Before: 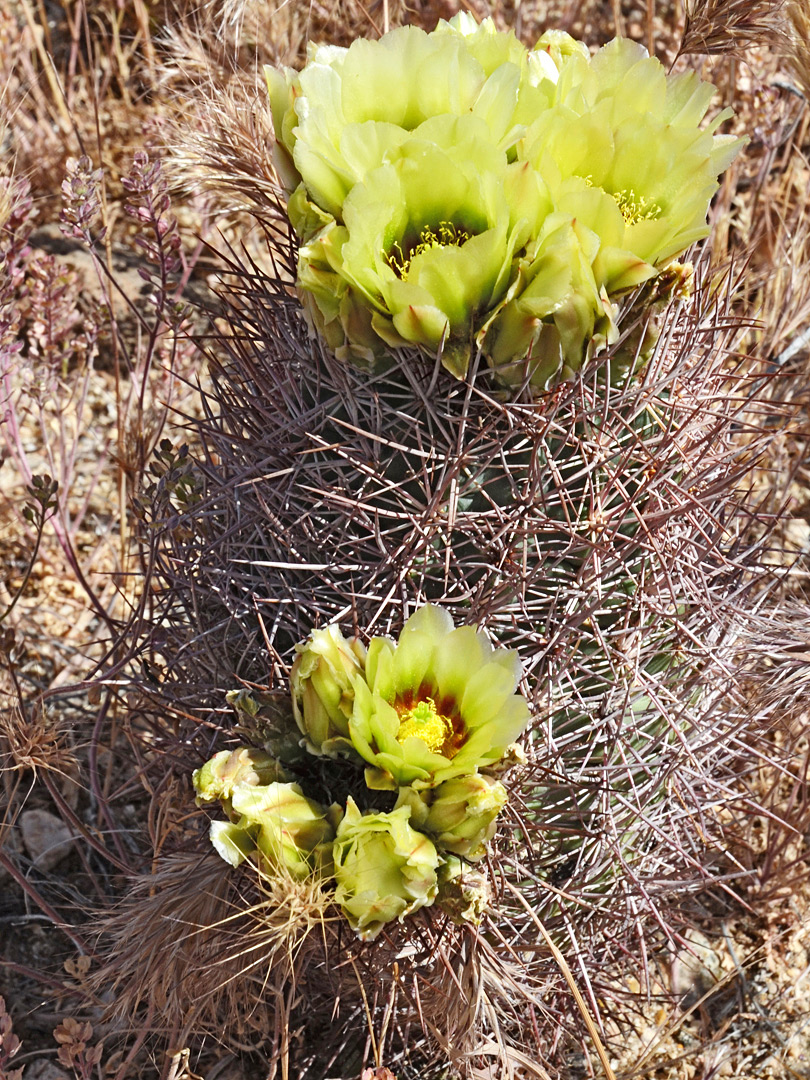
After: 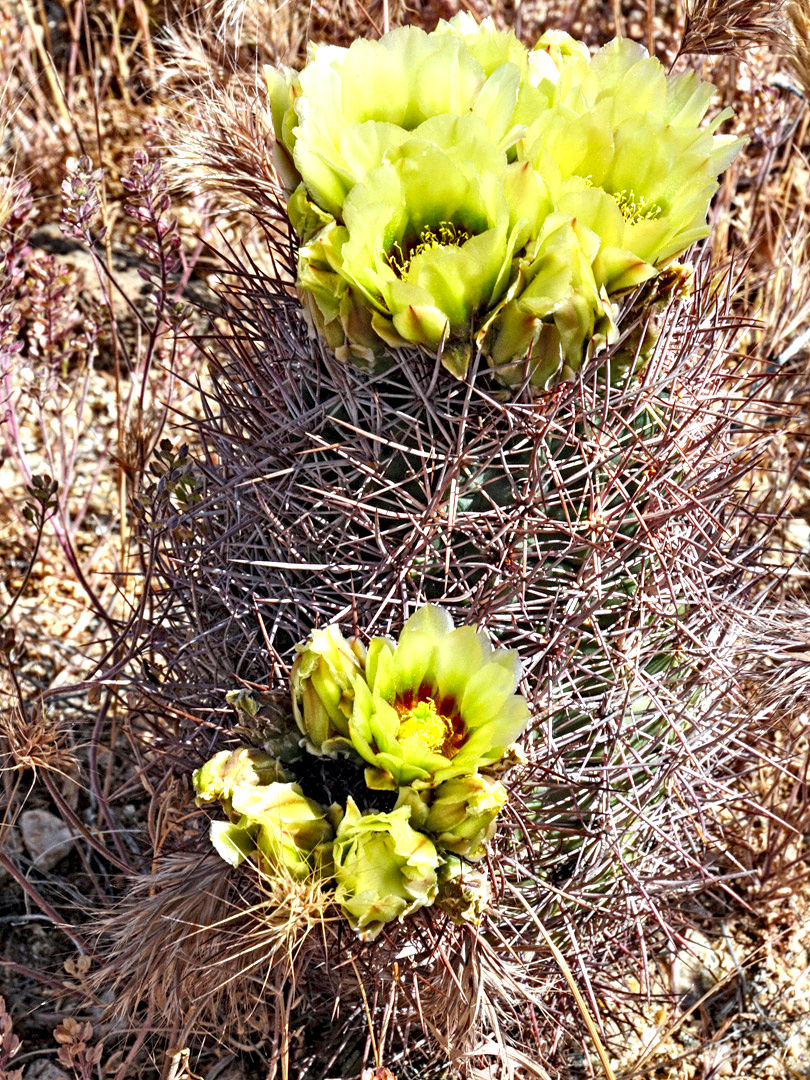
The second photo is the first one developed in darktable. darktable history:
exposure: black level correction 0.005, exposure 0.279 EV, compensate exposure bias true, compensate highlight preservation false
local contrast: on, module defaults
contrast equalizer: y [[0.528, 0.548, 0.563, 0.562, 0.546, 0.526], [0.55 ×6], [0 ×6], [0 ×6], [0 ×6]]
